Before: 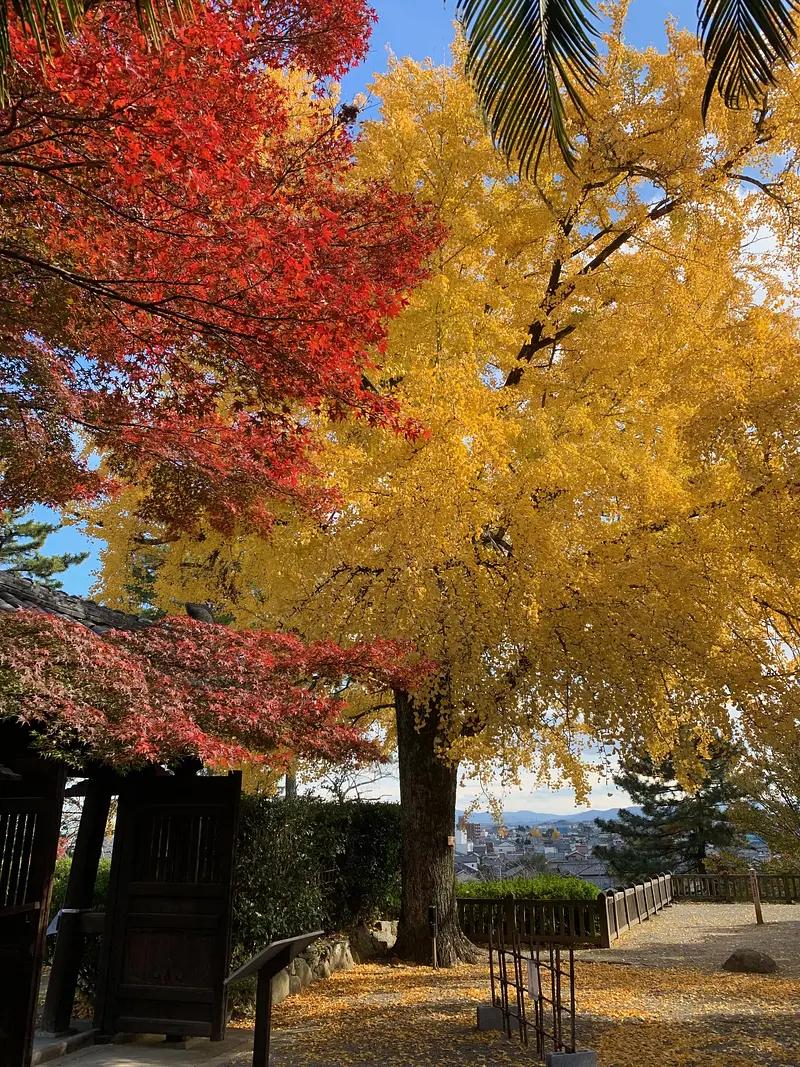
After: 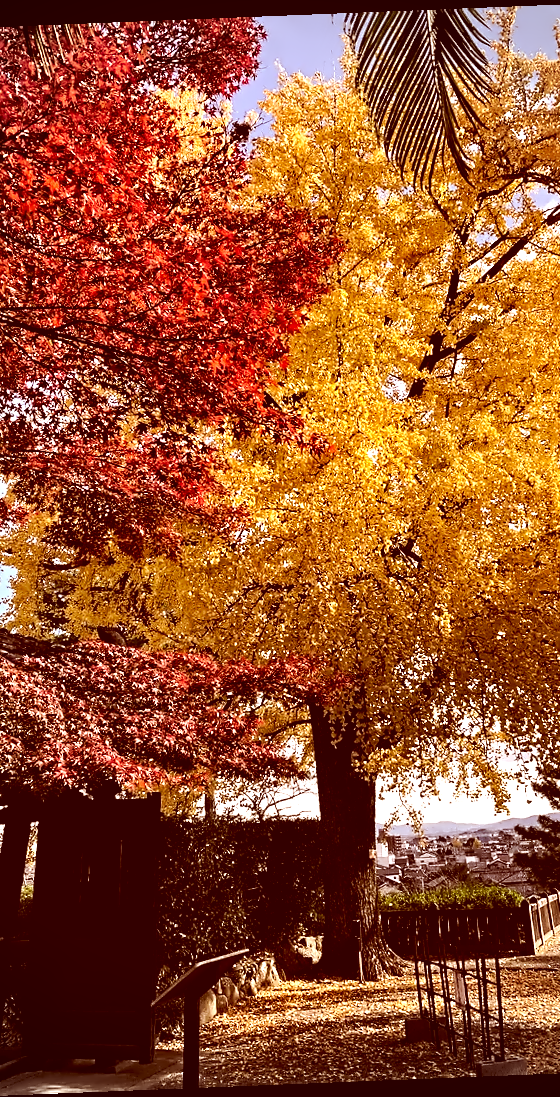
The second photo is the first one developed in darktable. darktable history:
color correction: highlights a* 9.03, highlights b* 8.71, shadows a* 40, shadows b* 40, saturation 0.8
tone equalizer: -8 EV -0.75 EV, -7 EV -0.7 EV, -6 EV -0.6 EV, -5 EV -0.4 EV, -3 EV 0.4 EV, -2 EV 0.6 EV, -1 EV 0.7 EV, +0 EV 0.75 EV, edges refinement/feathering 500, mask exposure compensation -1.57 EV, preserve details no
vignetting: fall-off radius 60.92%
crop and rotate: left 13.409%, right 19.924%
contrast equalizer: octaves 7, y [[0.5, 0.542, 0.583, 0.625, 0.667, 0.708], [0.5 ×6], [0.5 ×6], [0, 0.033, 0.067, 0.1, 0.133, 0.167], [0, 0.05, 0.1, 0.15, 0.2, 0.25]]
rotate and perspective: rotation -2.29°, automatic cropping off
tone curve: curves: ch0 [(0, 0) (0.003, 0.003) (0.011, 0.011) (0.025, 0.024) (0.044, 0.042) (0.069, 0.066) (0.1, 0.095) (0.136, 0.129) (0.177, 0.169) (0.224, 0.214) (0.277, 0.264) (0.335, 0.319) (0.399, 0.38) (0.468, 0.446) (0.543, 0.558) (0.623, 0.636) (0.709, 0.719) (0.801, 0.807) (0.898, 0.901) (1, 1)], preserve colors none
